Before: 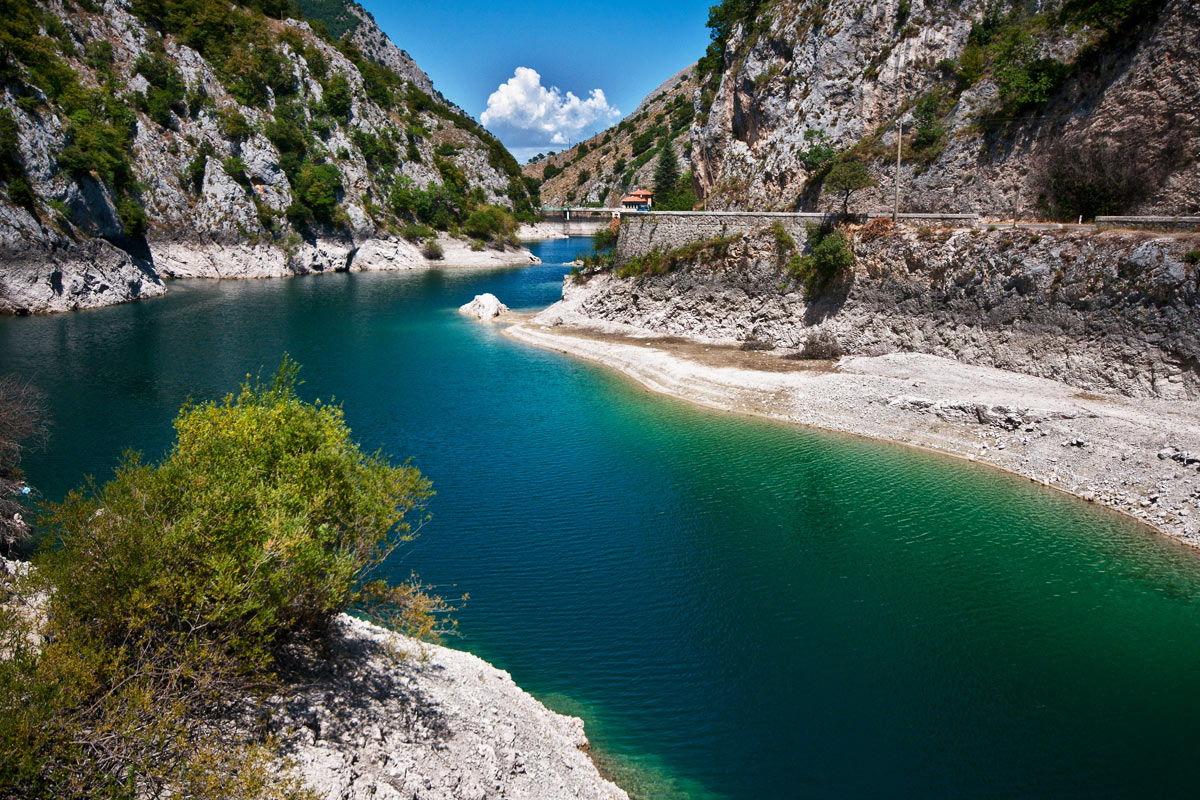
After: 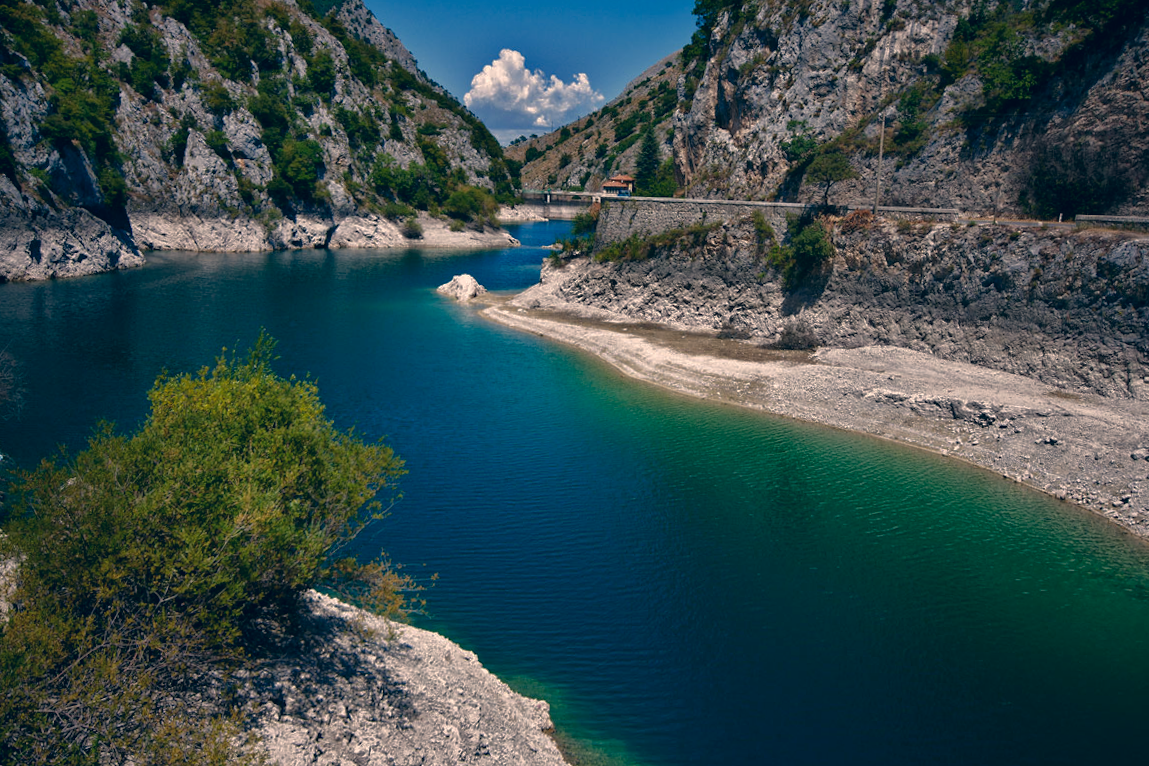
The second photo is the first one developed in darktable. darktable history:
color correction: highlights a* 10.32, highlights b* 14.66, shadows a* -9.59, shadows b* -15.02
base curve: curves: ch0 [(0, 0) (0.841, 0.609) (1, 1)]
crop and rotate: angle -1.69°
